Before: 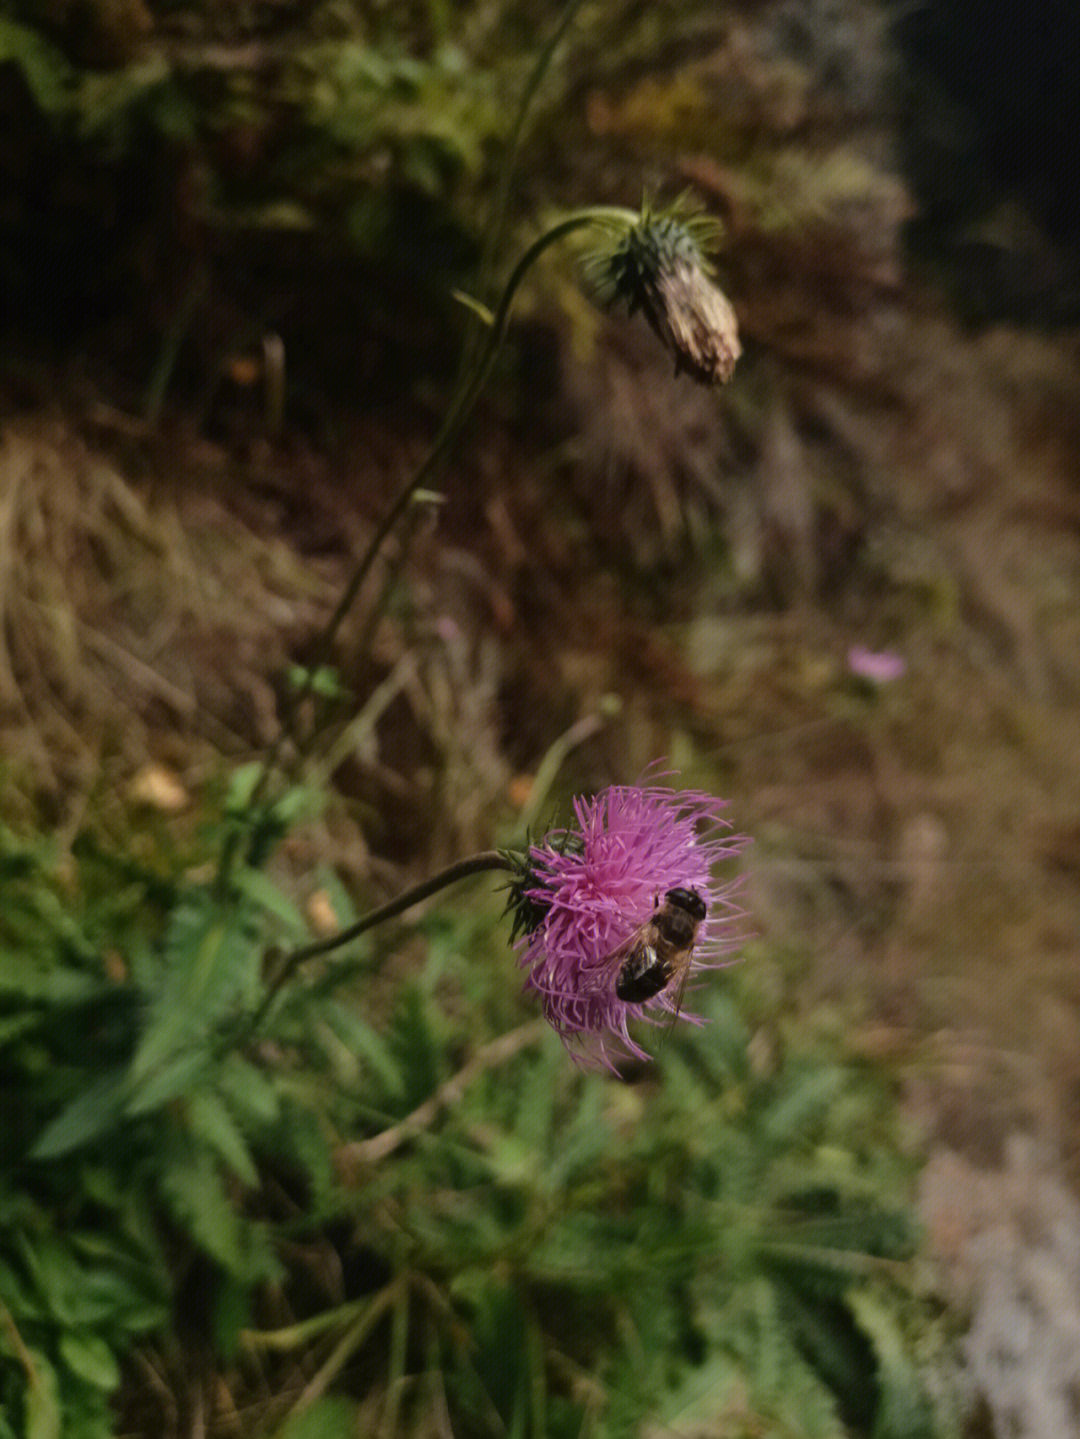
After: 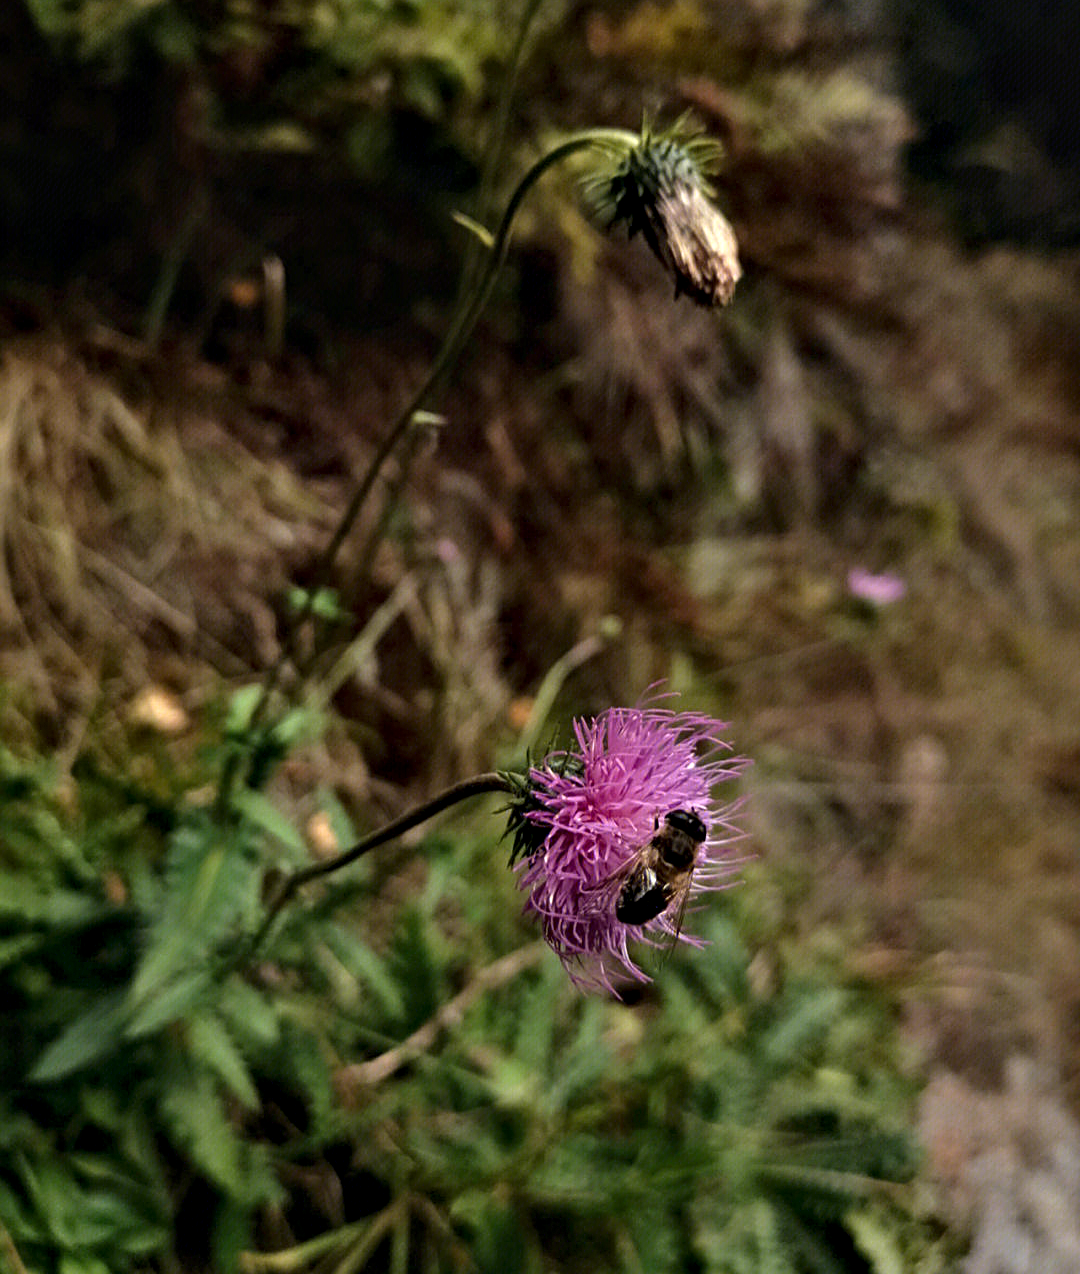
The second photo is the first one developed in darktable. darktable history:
crop and rotate: top 5.489%, bottom 5.943%
contrast equalizer: y [[0.6 ×6], [0.55 ×6], [0 ×6], [0 ×6], [0 ×6]]
sharpen: on, module defaults
